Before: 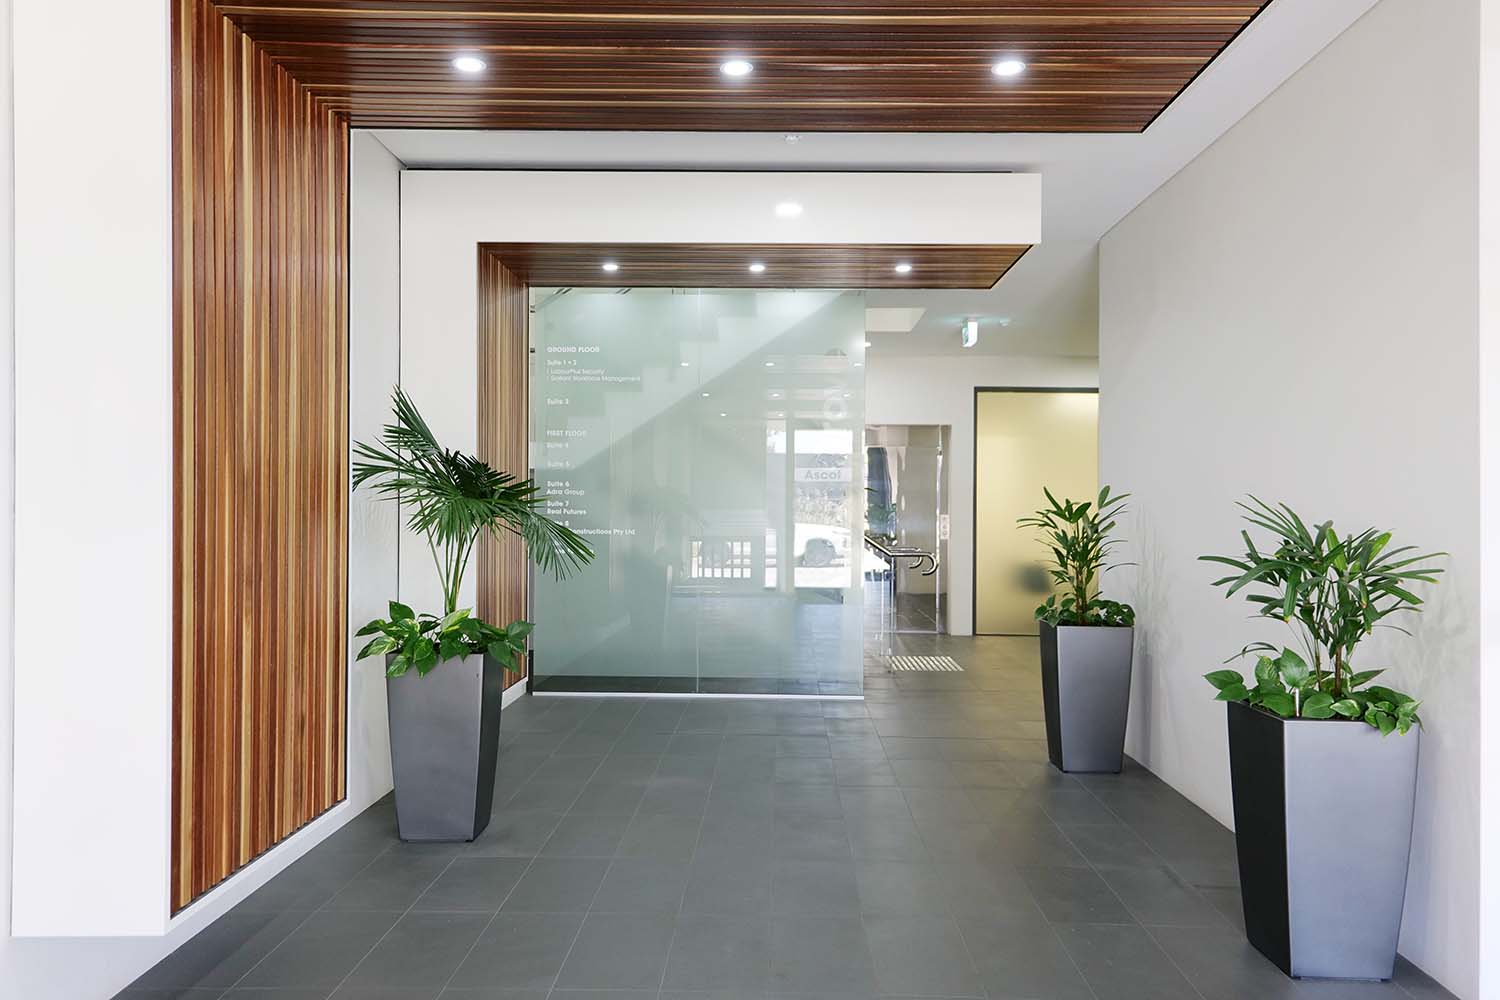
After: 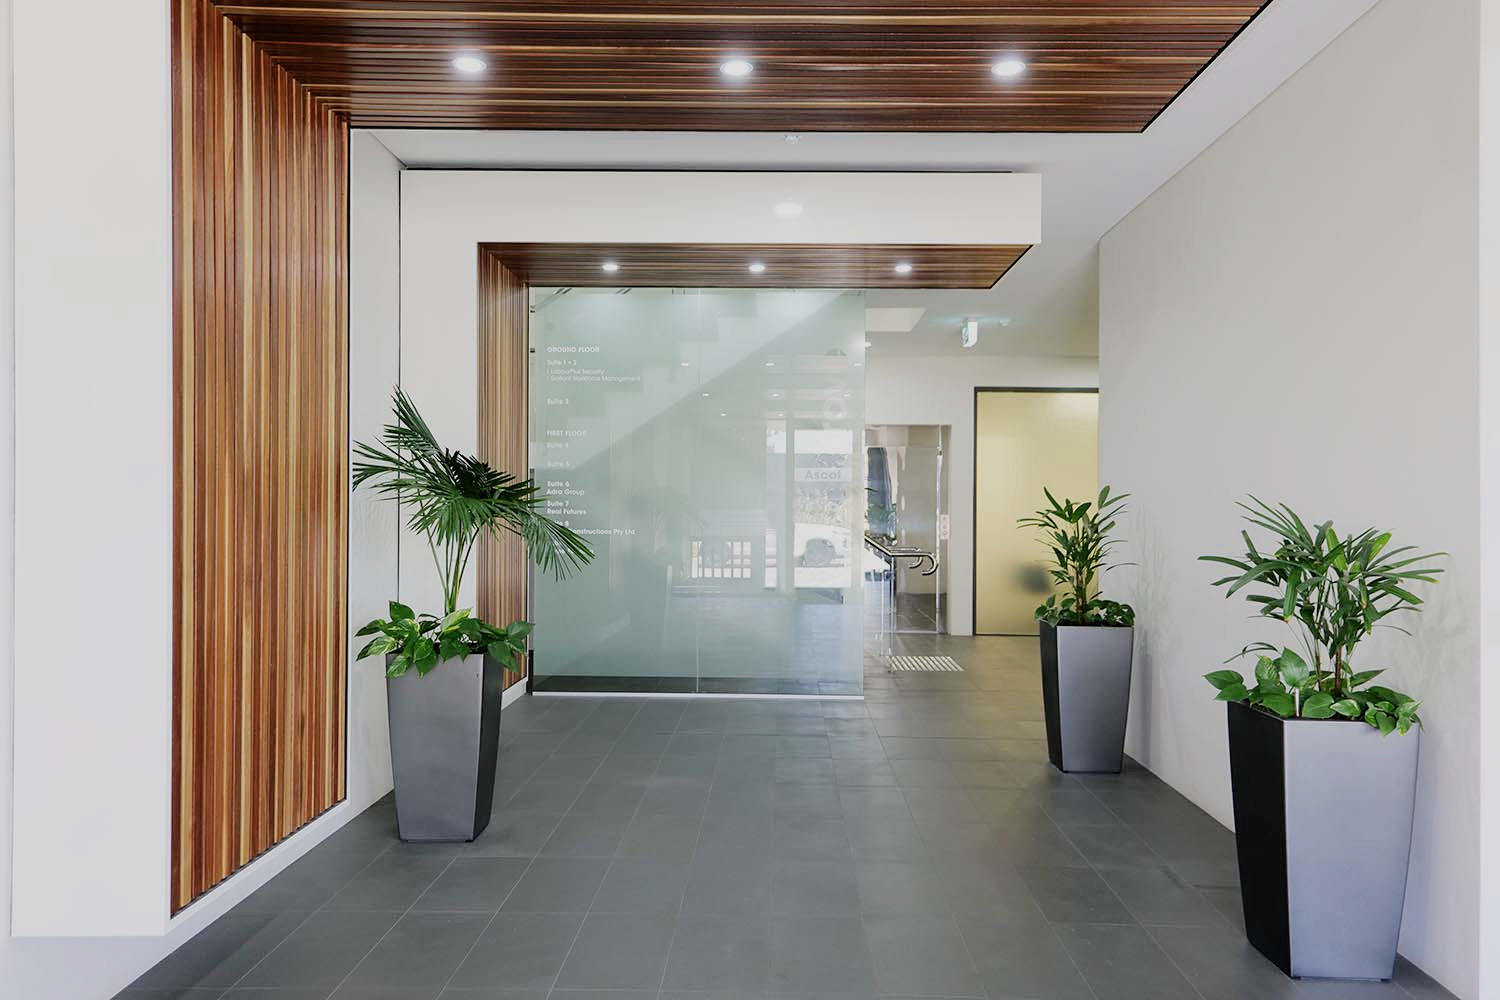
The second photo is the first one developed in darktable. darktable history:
filmic rgb: black relative exposure -8 EV, white relative exposure 3.8 EV, hardness 4.38
